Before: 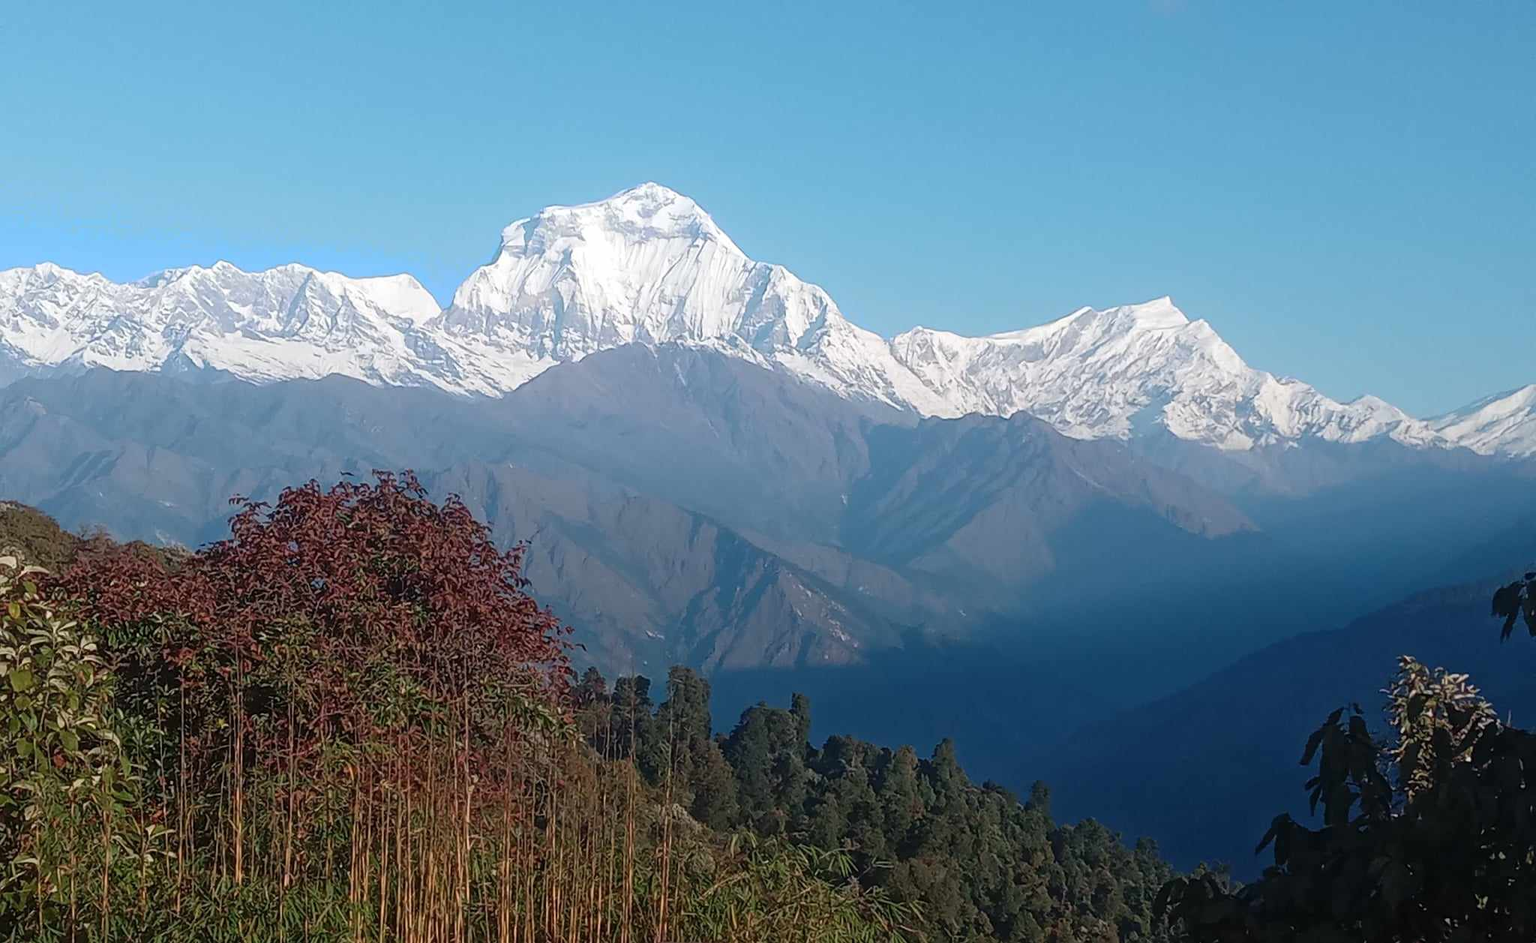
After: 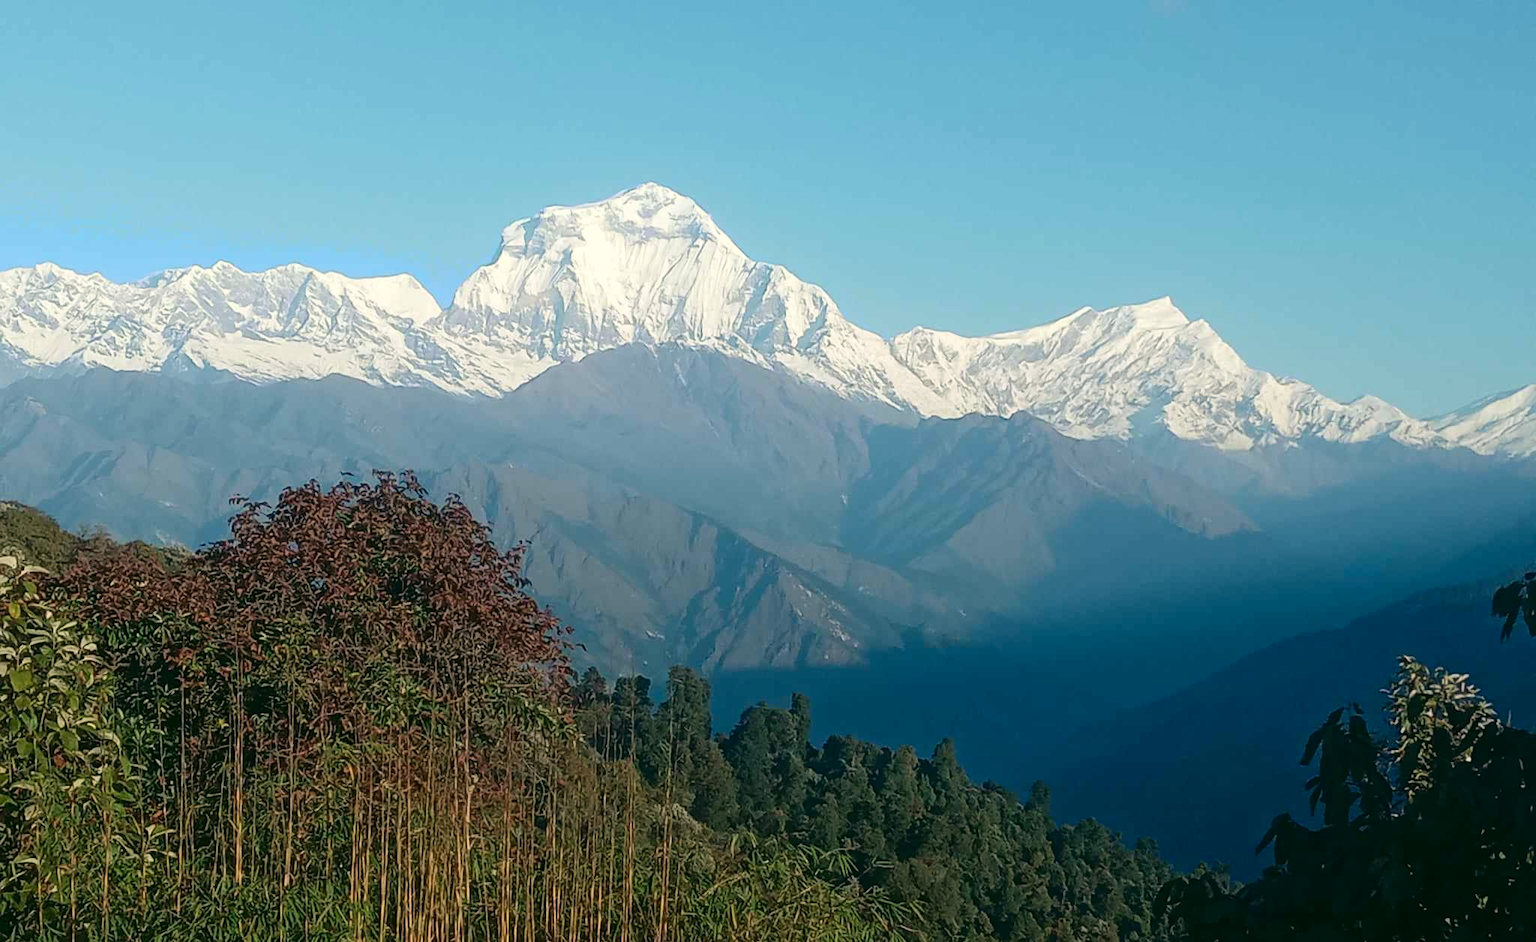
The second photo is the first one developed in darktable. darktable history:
color correction: highlights a* -0.482, highlights b* 9.48, shadows a* -9.48, shadows b* 0.803
tone curve: curves: ch0 [(0, 0.008) (0.083, 0.073) (0.28, 0.286) (0.528, 0.559) (0.961, 0.966) (1, 1)], color space Lab, linked channels, preserve colors none
